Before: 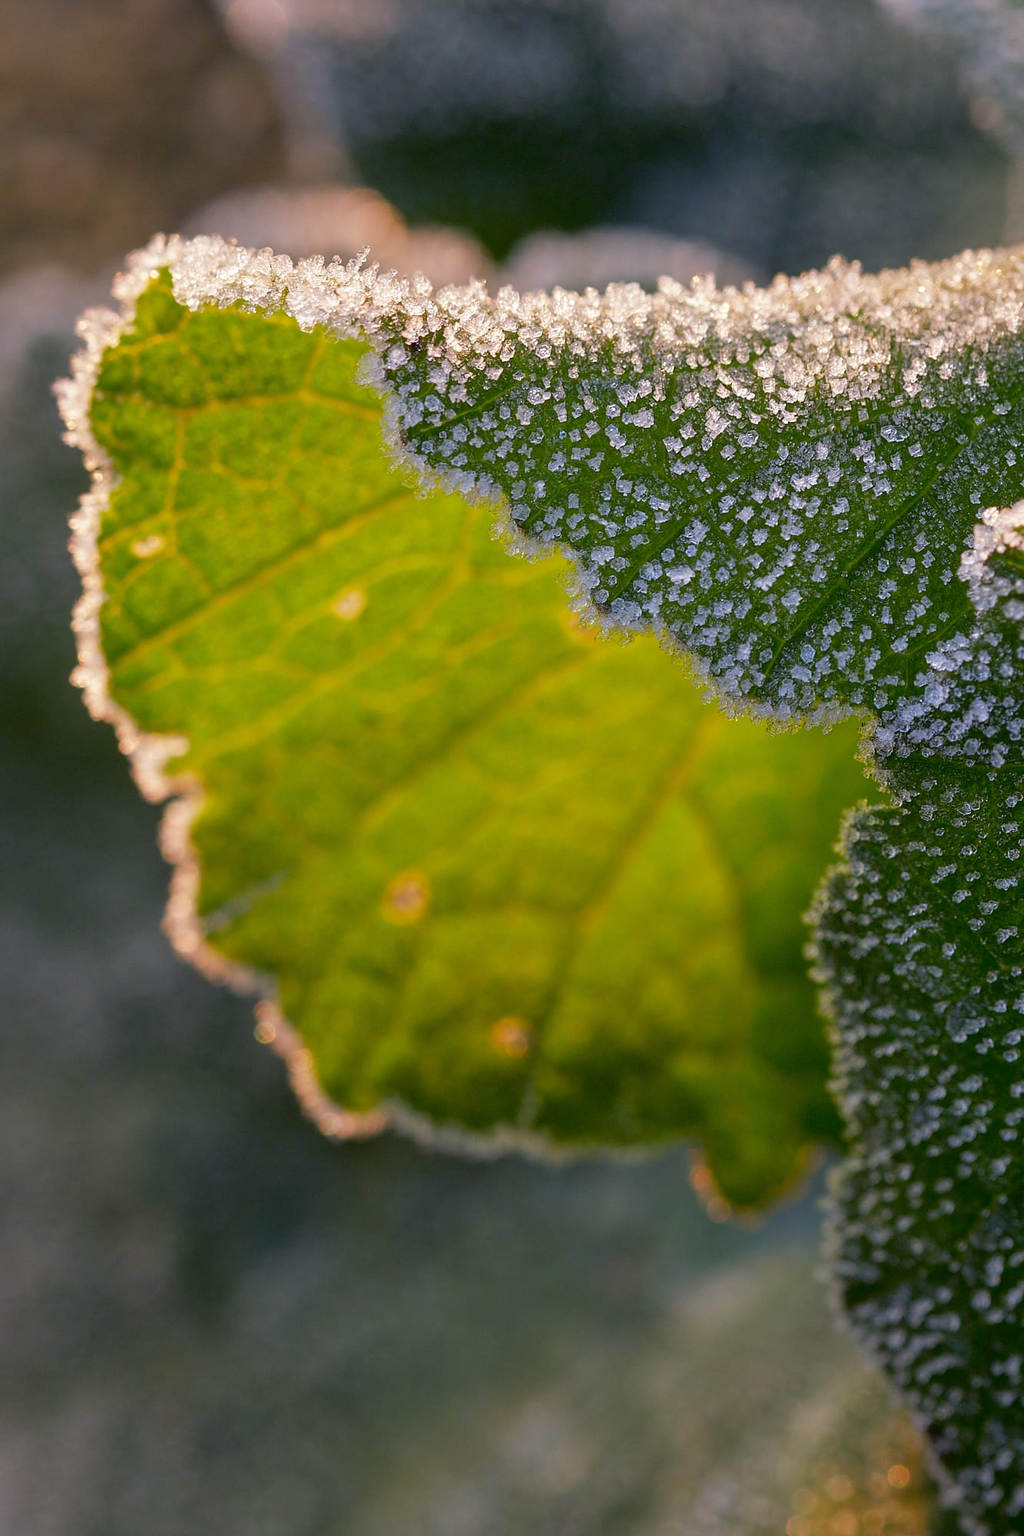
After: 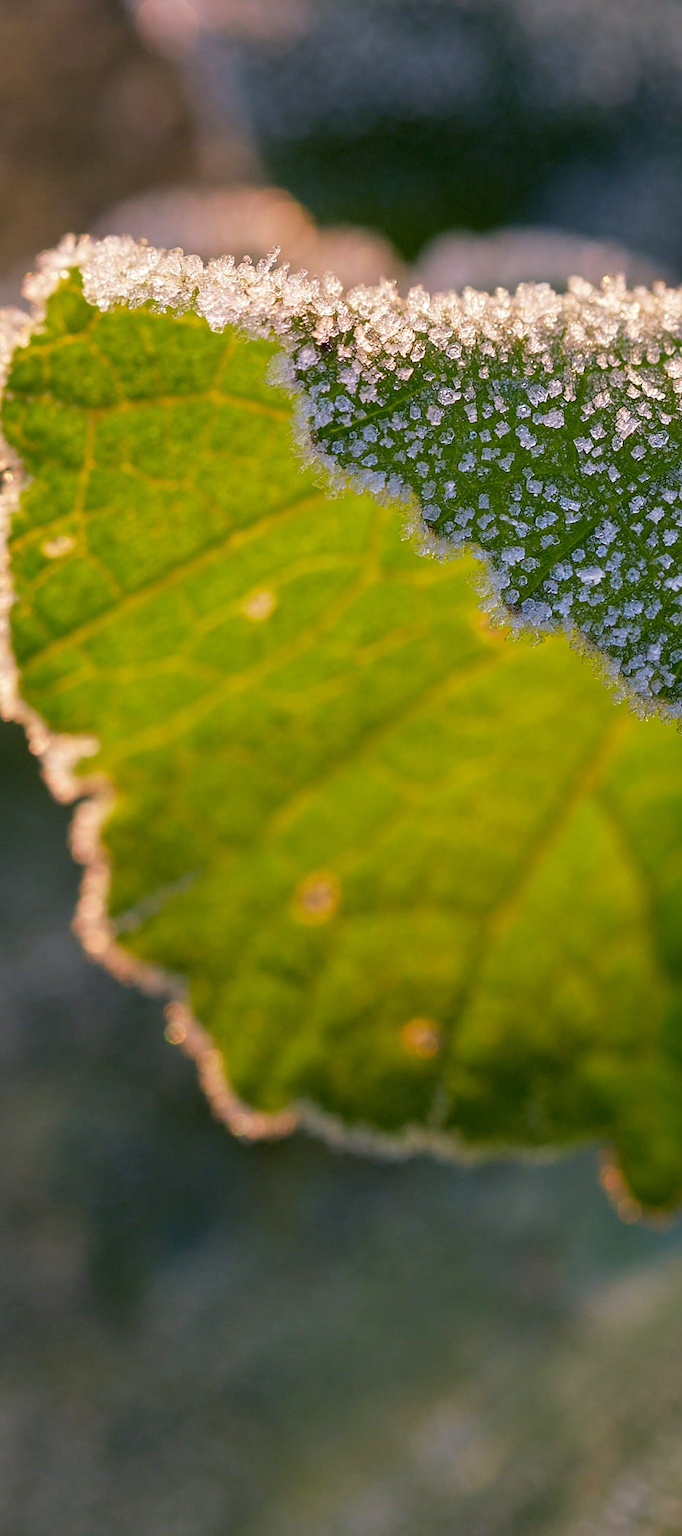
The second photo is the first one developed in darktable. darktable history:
velvia: on, module defaults
crop and rotate: left 8.786%, right 24.548%
